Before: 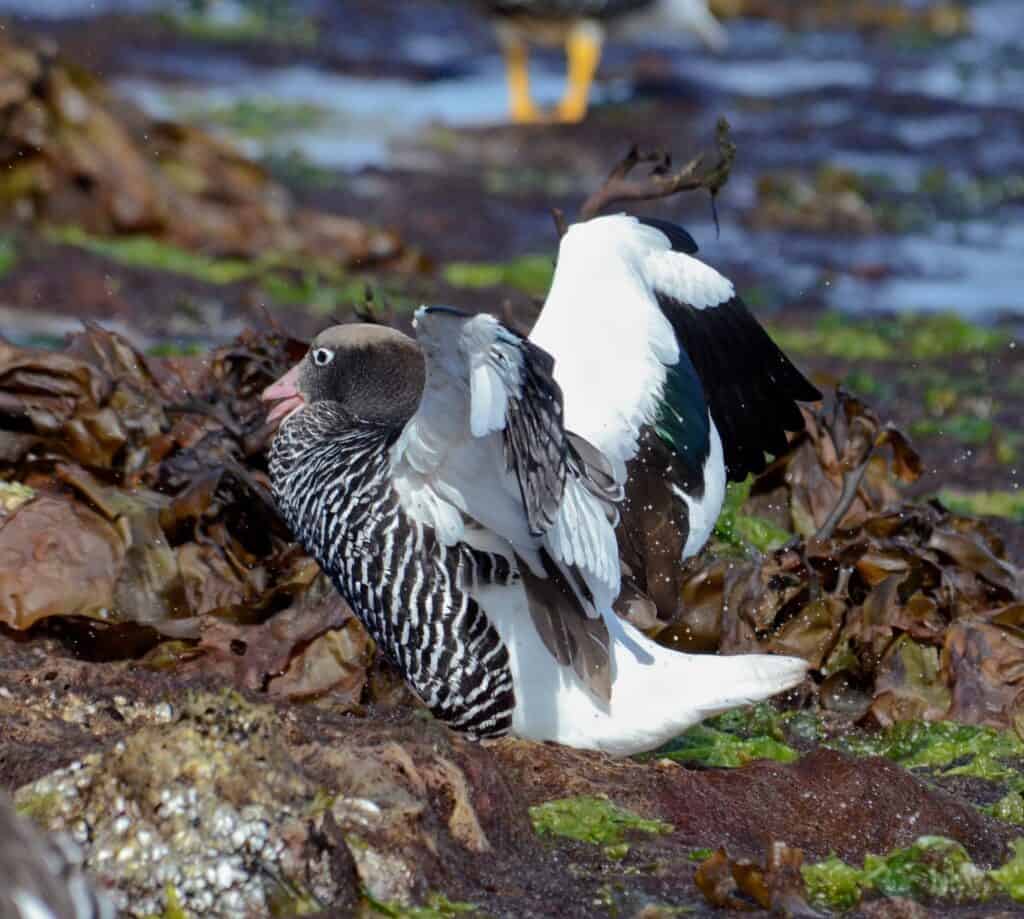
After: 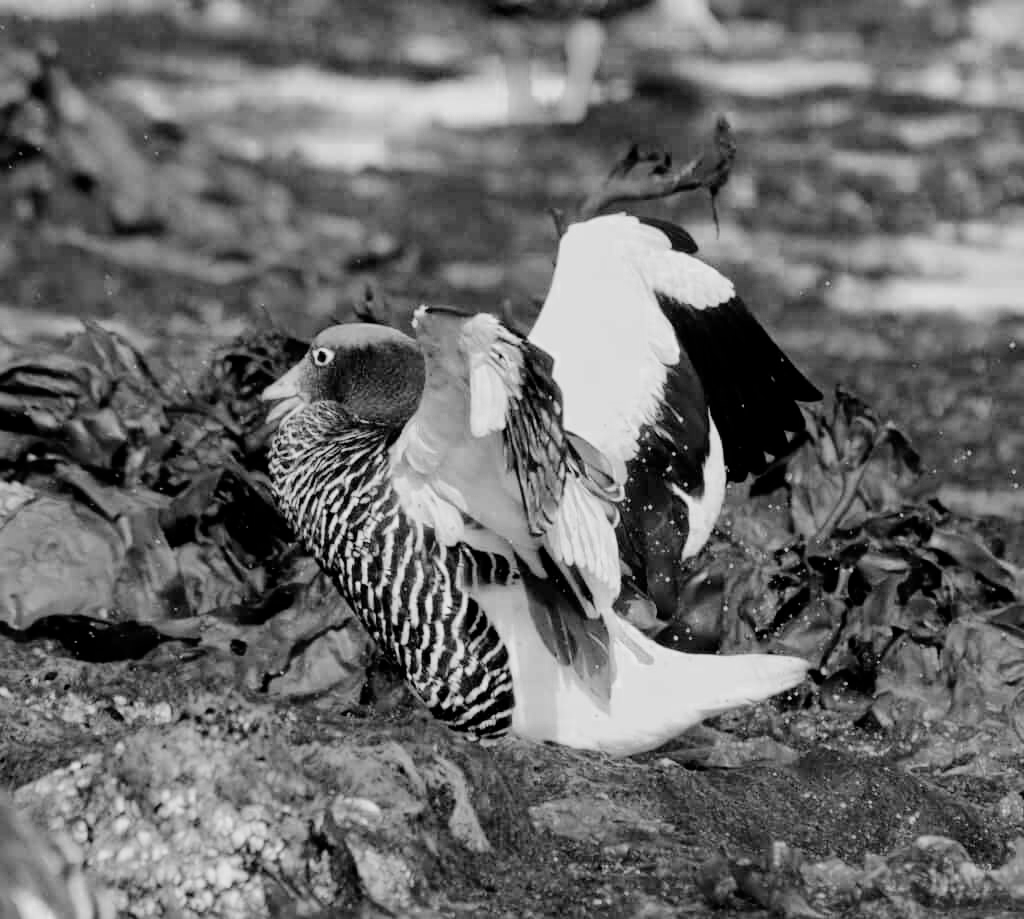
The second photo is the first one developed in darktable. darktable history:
color zones: curves: ch0 [(0, 0.613) (0.01, 0.613) (0.245, 0.448) (0.498, 0.529) (0.642, 0.665) (0.879, 0.777) (0.99, 0.613)]; ch1 [(0, 0) (0.143, 0) (0.286, 0) (0.429, 0) (0.571, 0) (0.714, 0) (0.857, 0)]
filmic rgb: black relative exposure -7.65 EV, white relative exposure 4.56 EV, threshold 2.99 EV, hardness 3.61, contrast 1.241, color science v6 (2022), enable highlight reconstruction true
